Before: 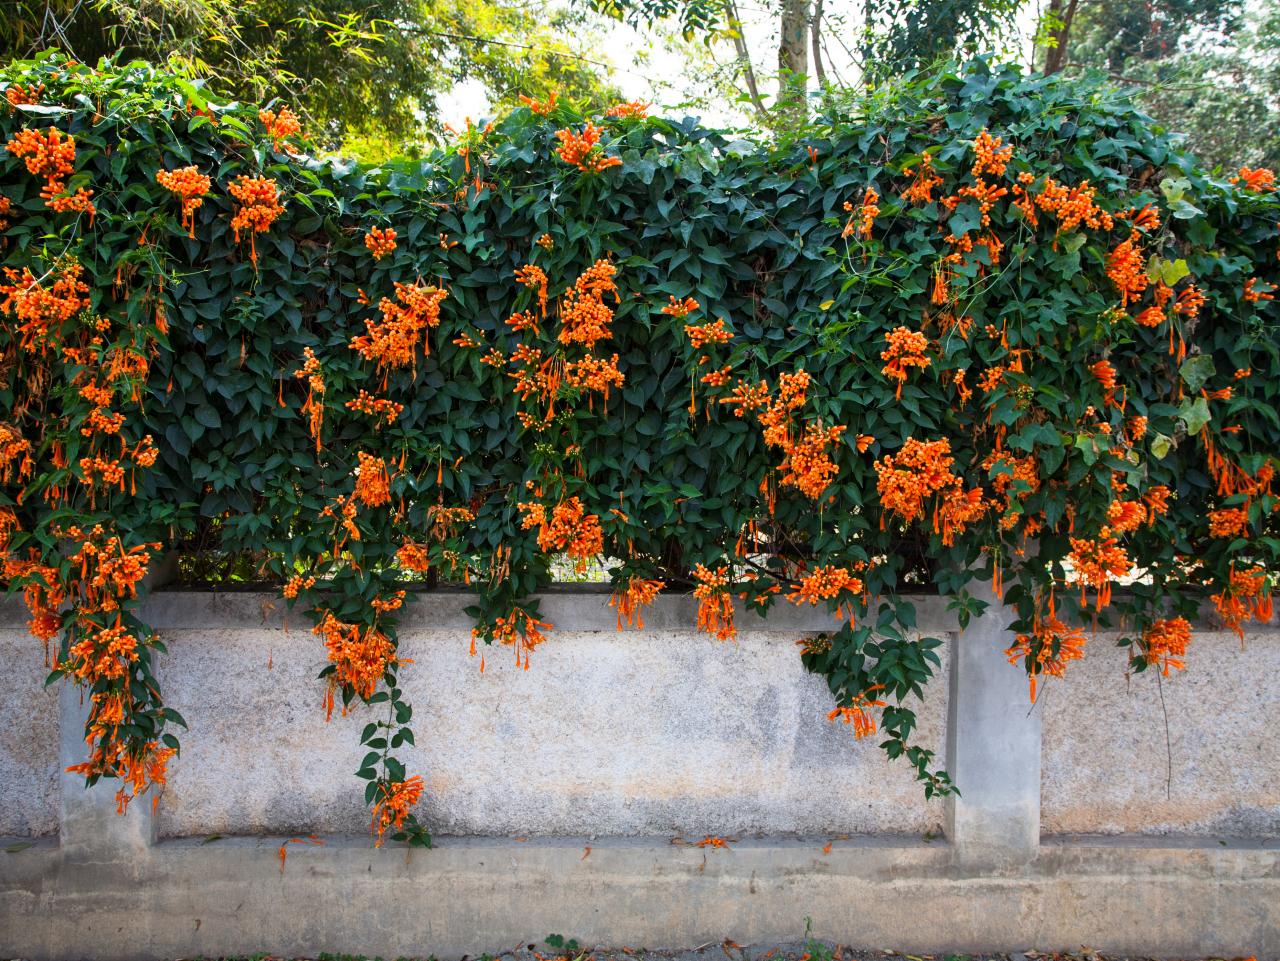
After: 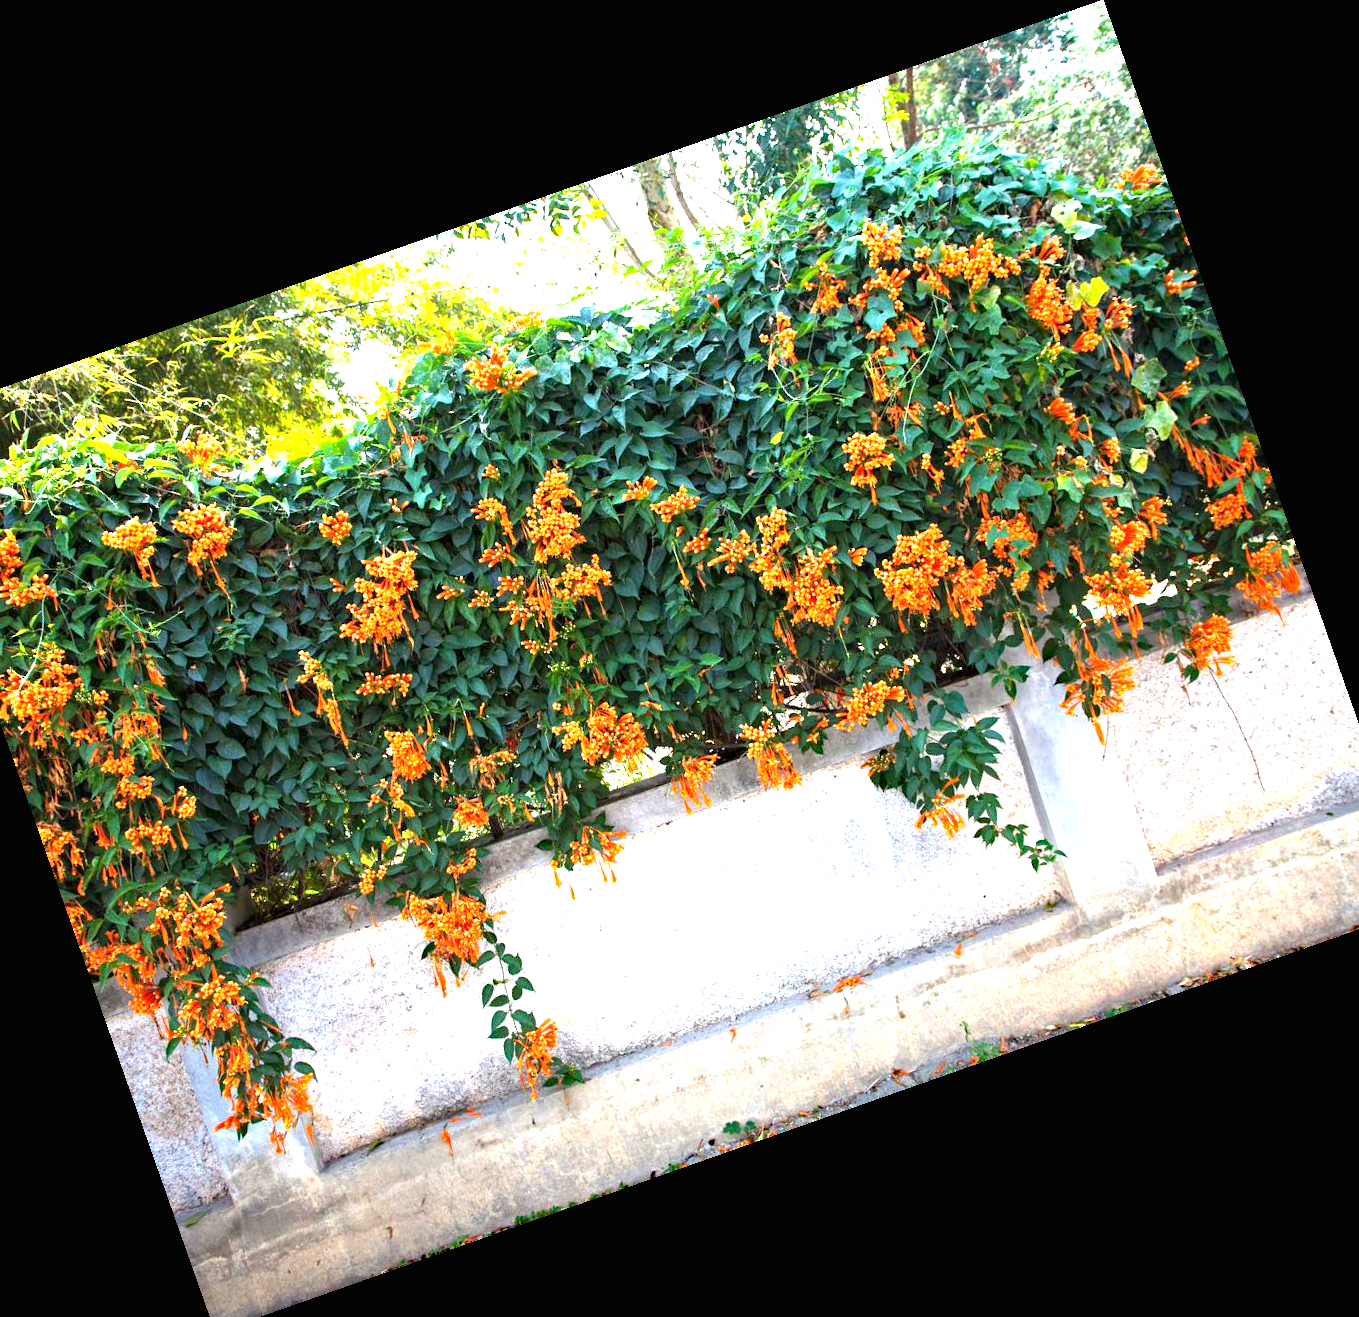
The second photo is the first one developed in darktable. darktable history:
exposure: black level correction 0, exposure 1.741 EV, compensate exposure bias true, compensate highlight preservation false
haze removal: strength 0.29, distance 0.25, compatibility mode true, adaptive false
crop and rotate: angle 19.43°, left 6.812%, right 4.125%, bottom 1.087%
